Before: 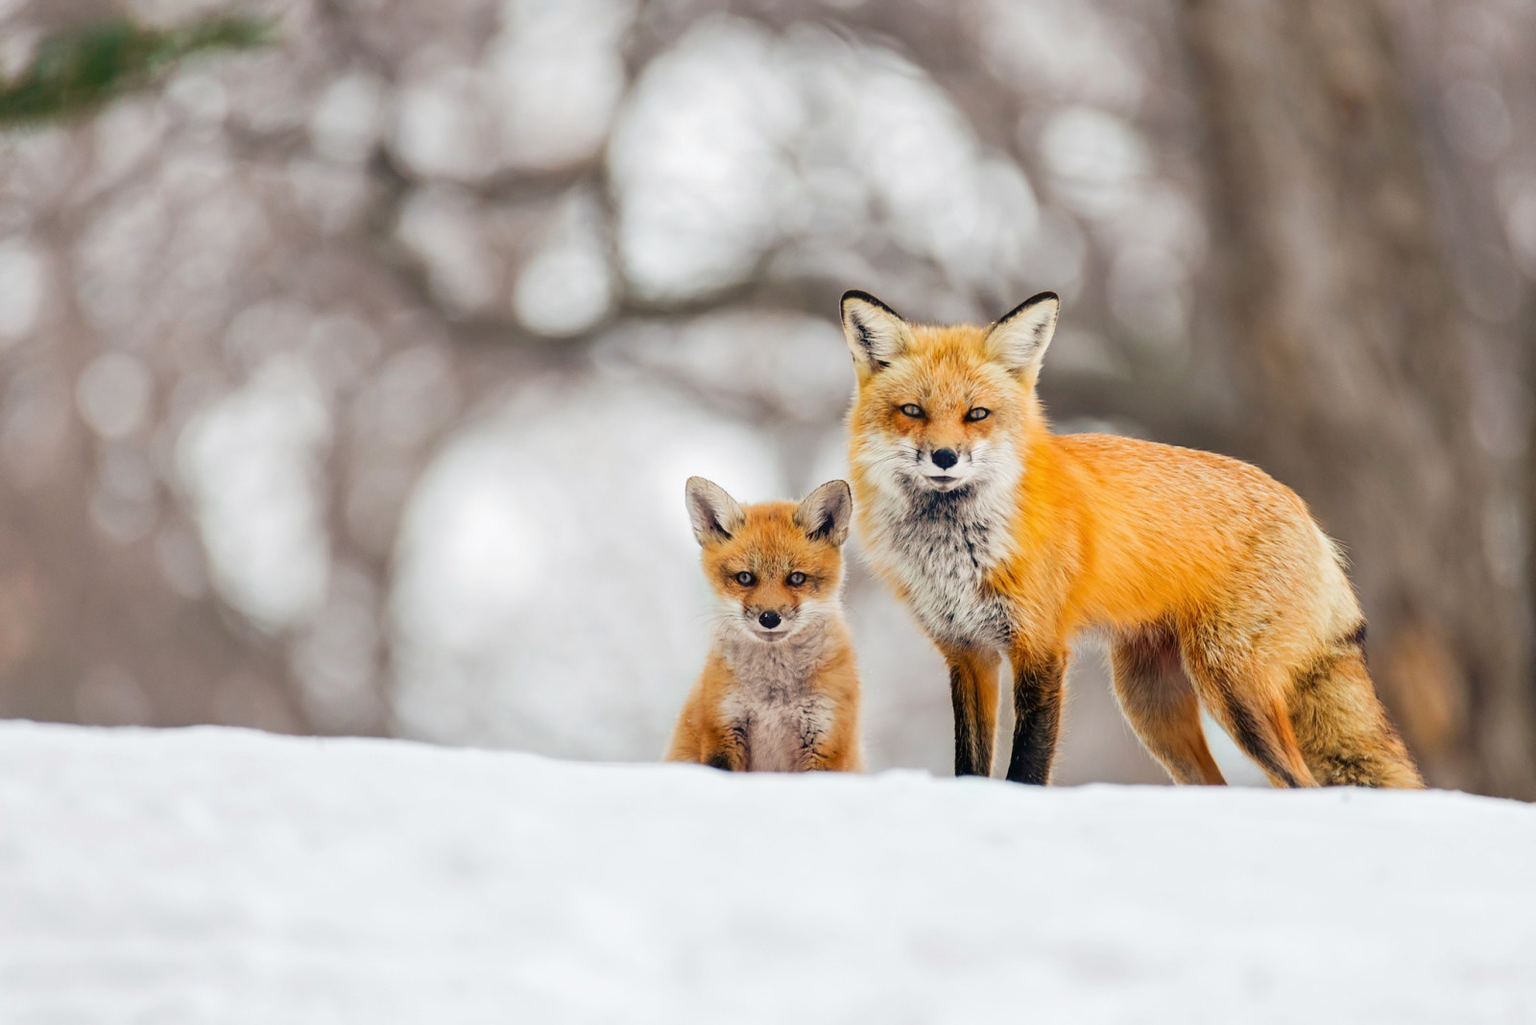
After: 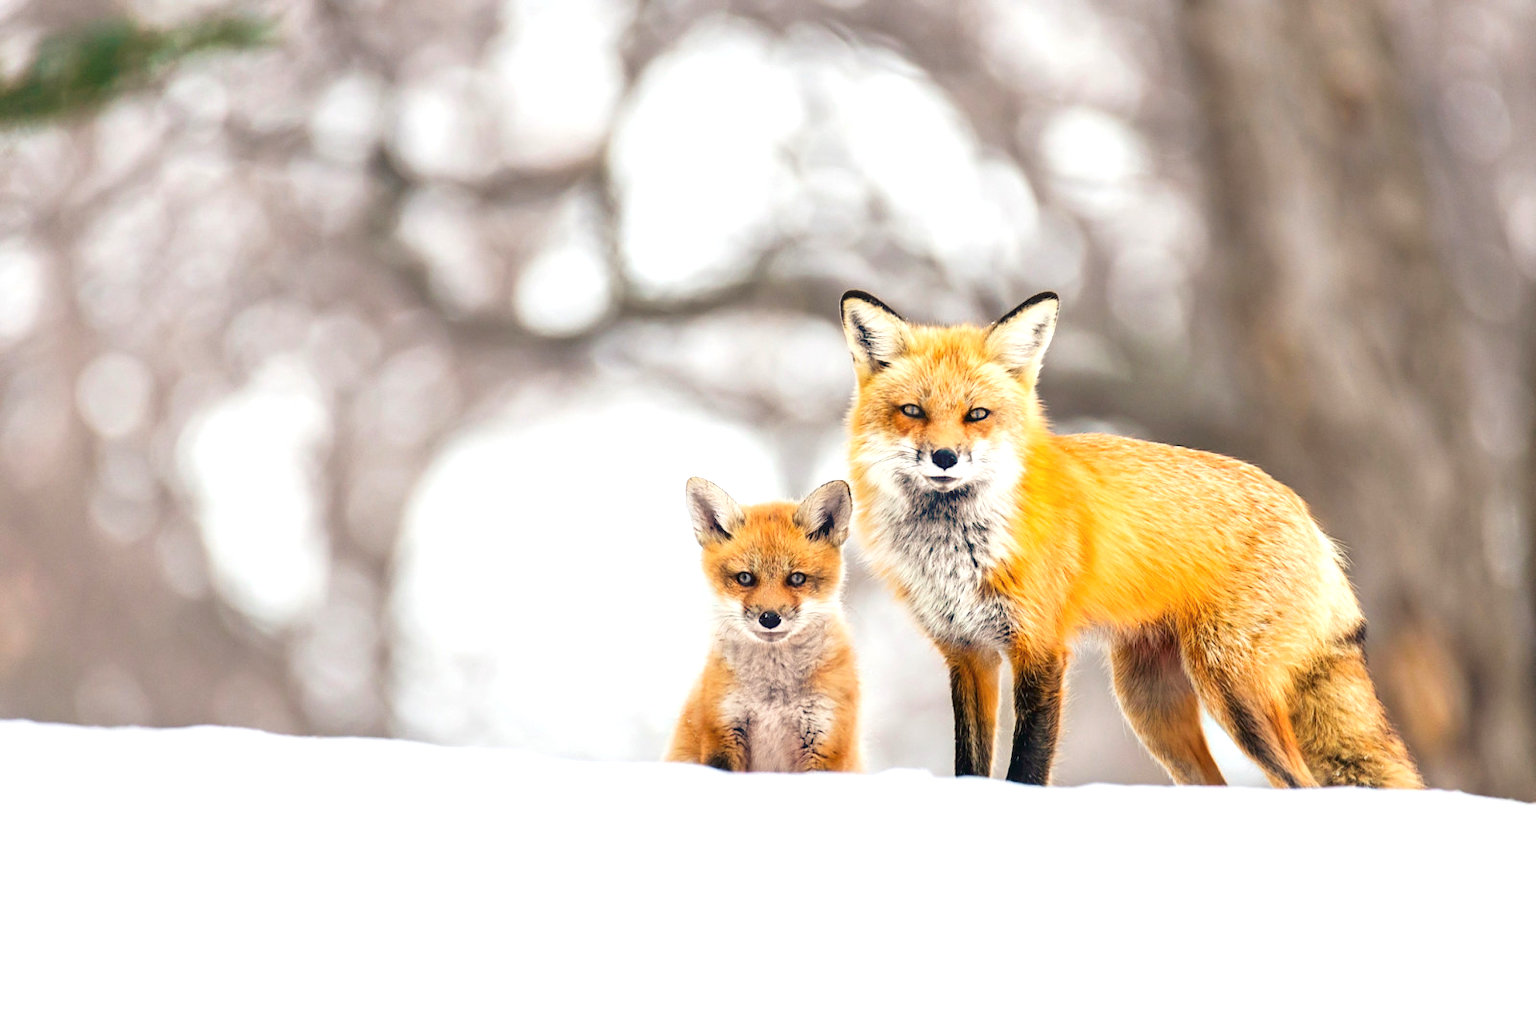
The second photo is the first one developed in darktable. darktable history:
exposure: black level correction 0, exposure 0.7 EV, compensate highlight preservation false
